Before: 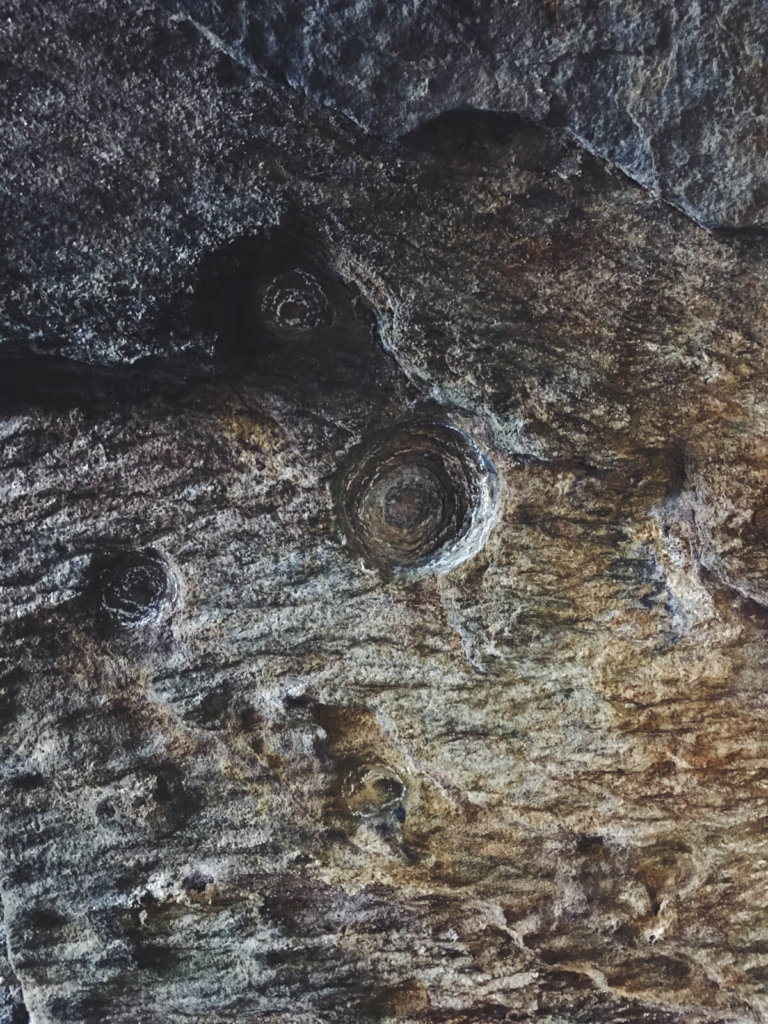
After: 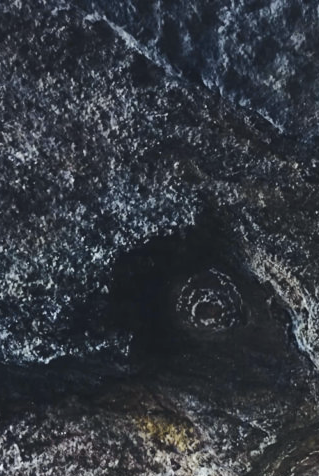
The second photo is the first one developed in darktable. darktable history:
crop and rotate: left 11.081%, top 0.092%, right 47.344%, bottom 53.357%
tone curve: curves: ch0 [(0, 0.046) (0.037, 0.056) (0.176, 0.162) (0.33, 0.331) (0.432, 0.475) (0.601, 0.665) (0.843, 0.876) (1, 1)]; ch1 [(0, 0) (0.339, 0.349) (0.445, 0.42) (0.476, 0.47) (0.497, 0.492) (0.523, 0.514) (0.557, 0.558) (0.632, 0.615) (0.728, 0.746) (1, 1)]; ch2 [(0, 0) (0.327, 0.324) (0.417, 0.44) (0.46, 0.453) (0.502, 0.495) (0.526, 0.52) (0.54, 0.55) (0.606, 0.626) (0.745, 0.704) (1, 1)], color space Lab, independent channels, preserve colors none
